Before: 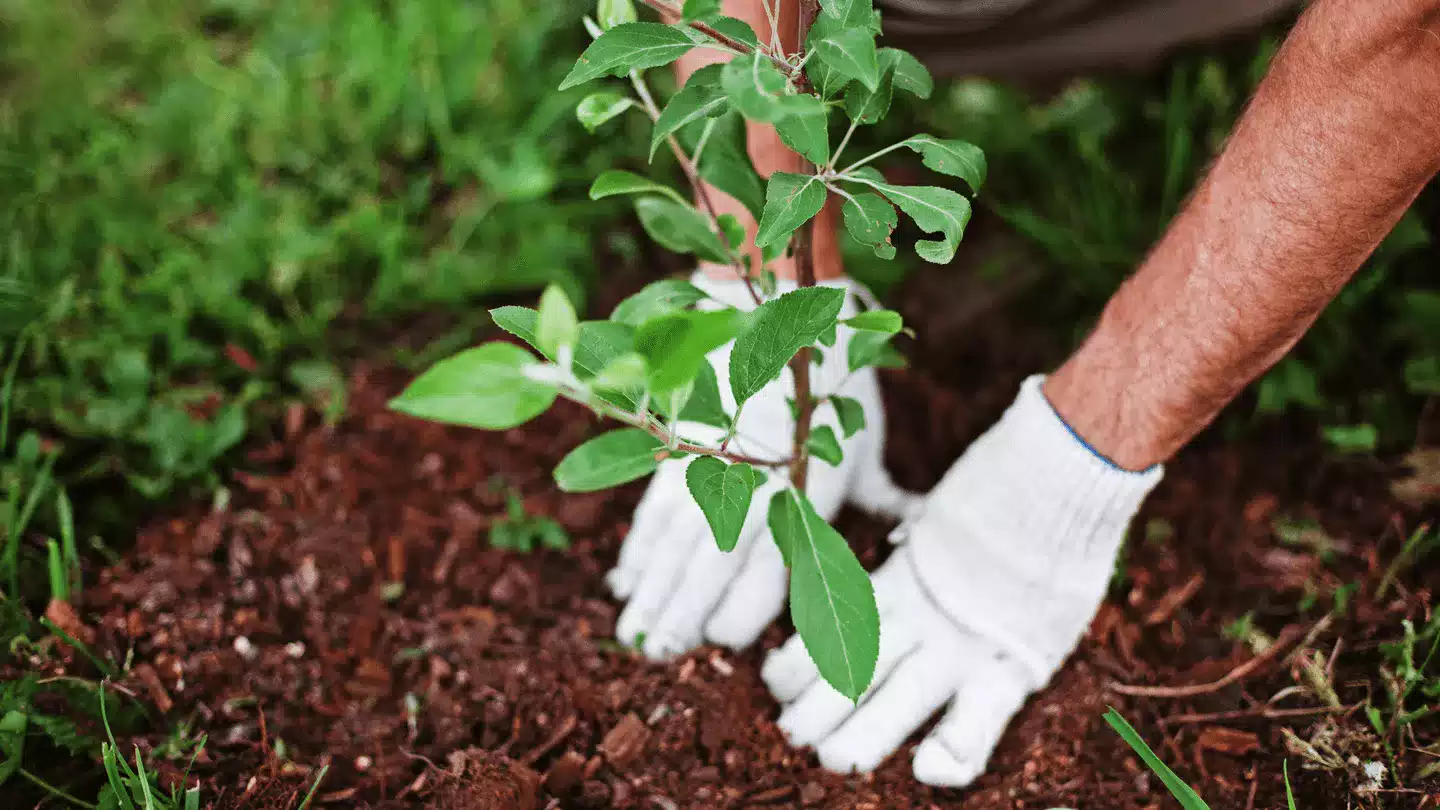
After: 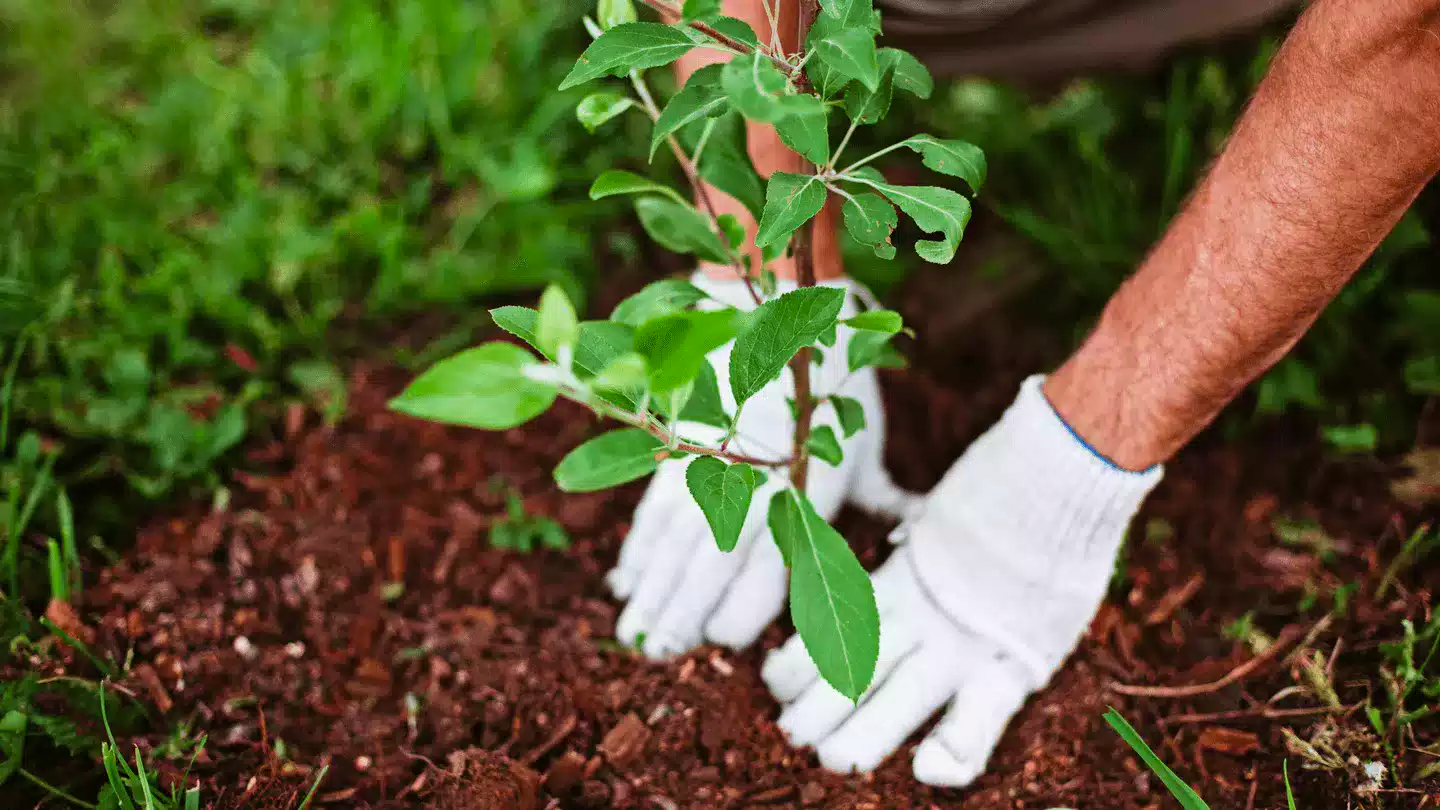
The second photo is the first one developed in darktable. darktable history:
tone equalizer: on, module defaults
color balance rgb: perceptual saturation grading › global saturation 17.236%
velvia: on, module defaults
